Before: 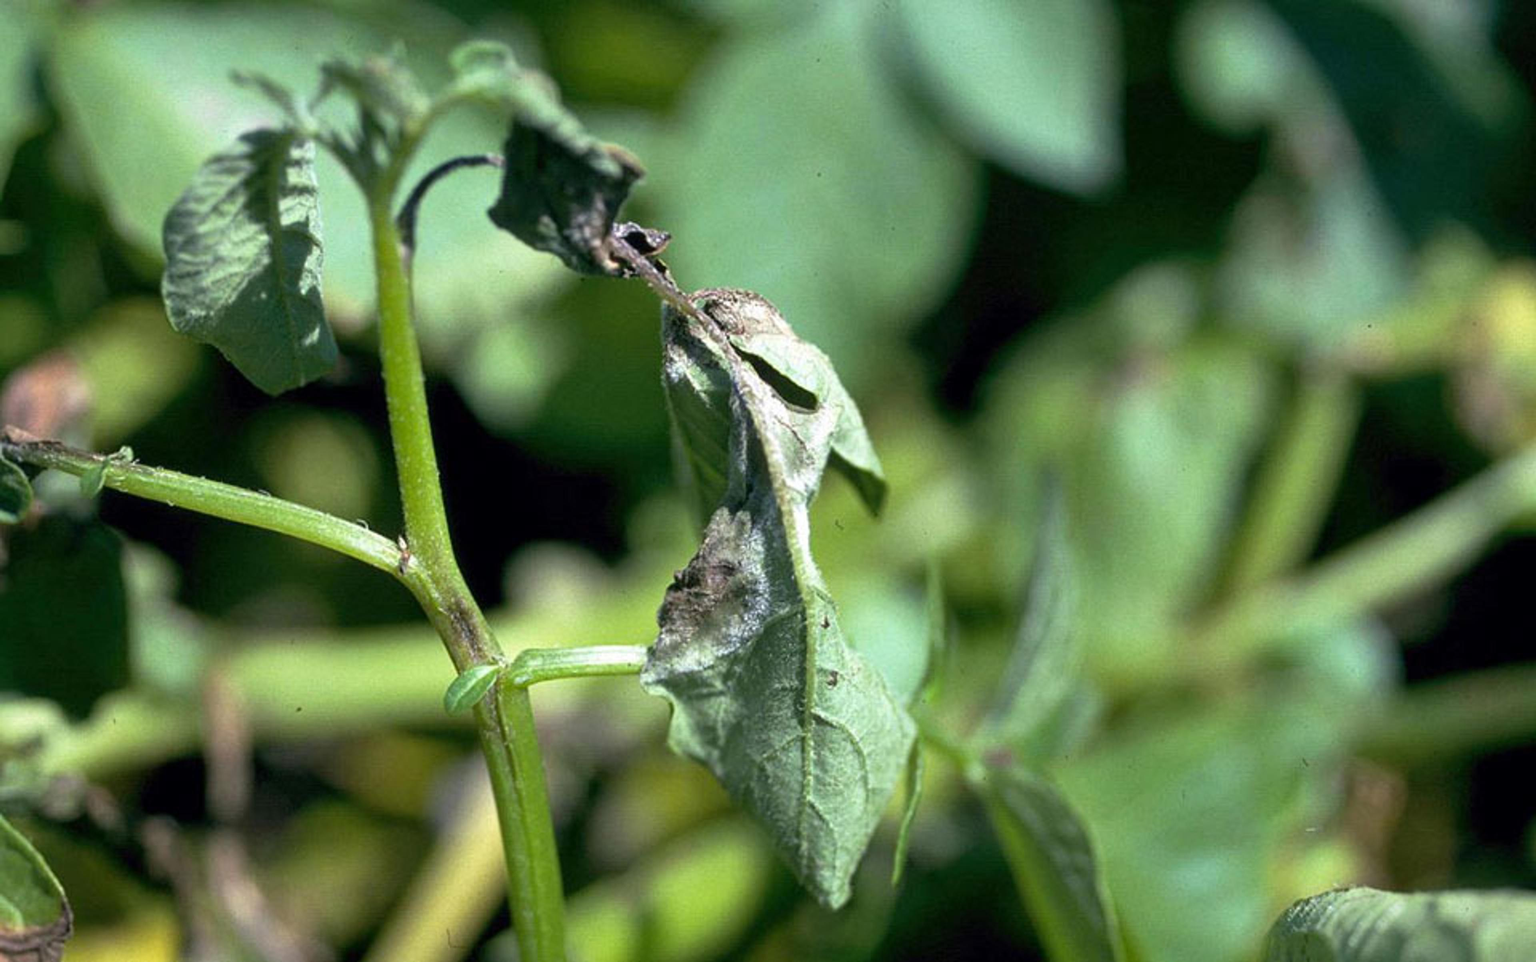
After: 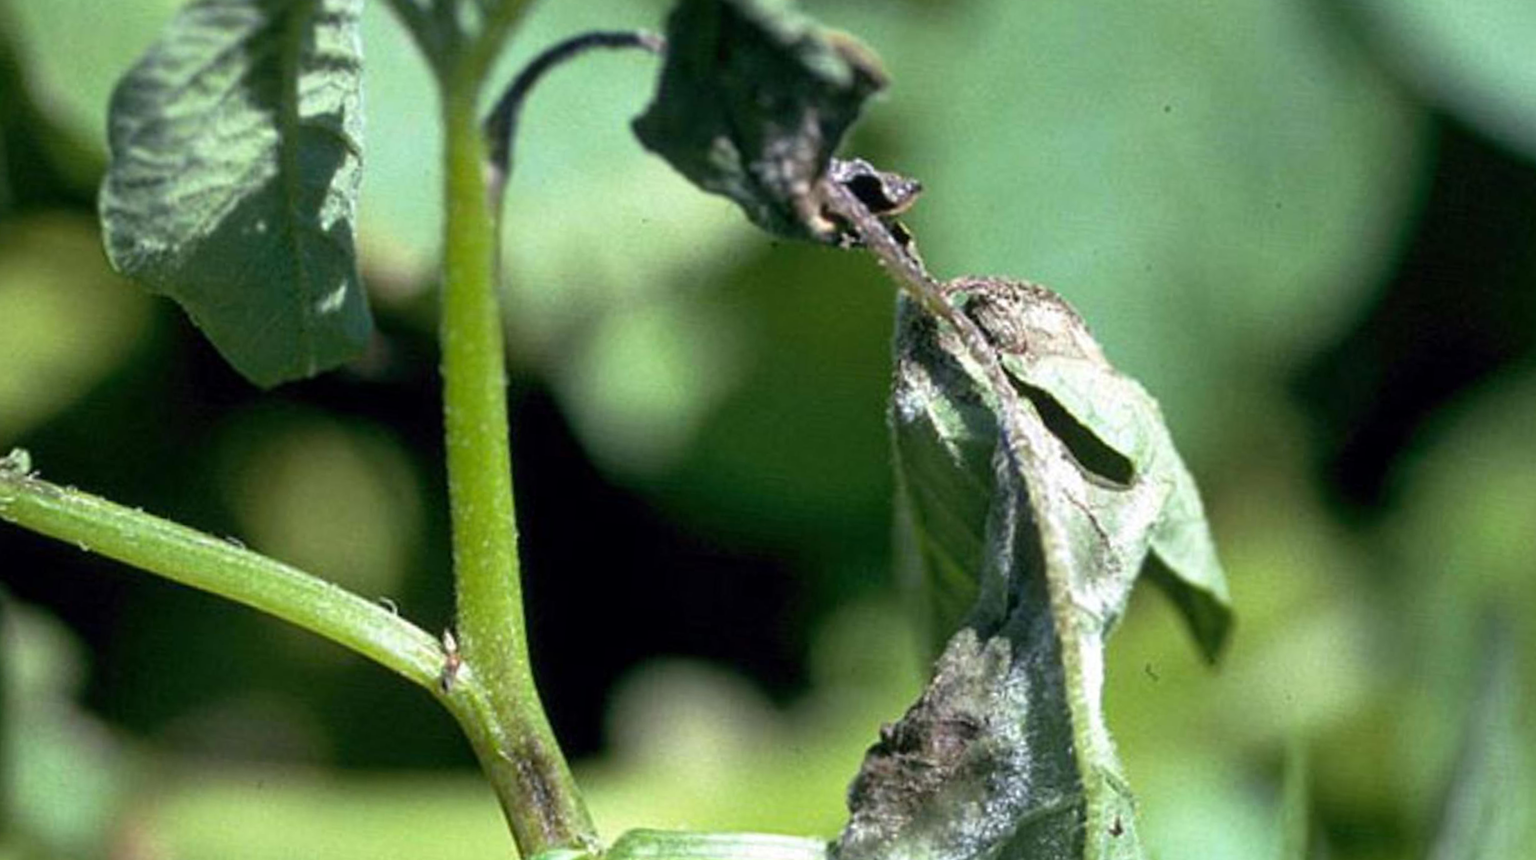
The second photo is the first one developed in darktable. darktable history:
crop and rotate: angle -4.88°, left 2.155%, top 6.63%, right 27.374%, bottom 30.269%
